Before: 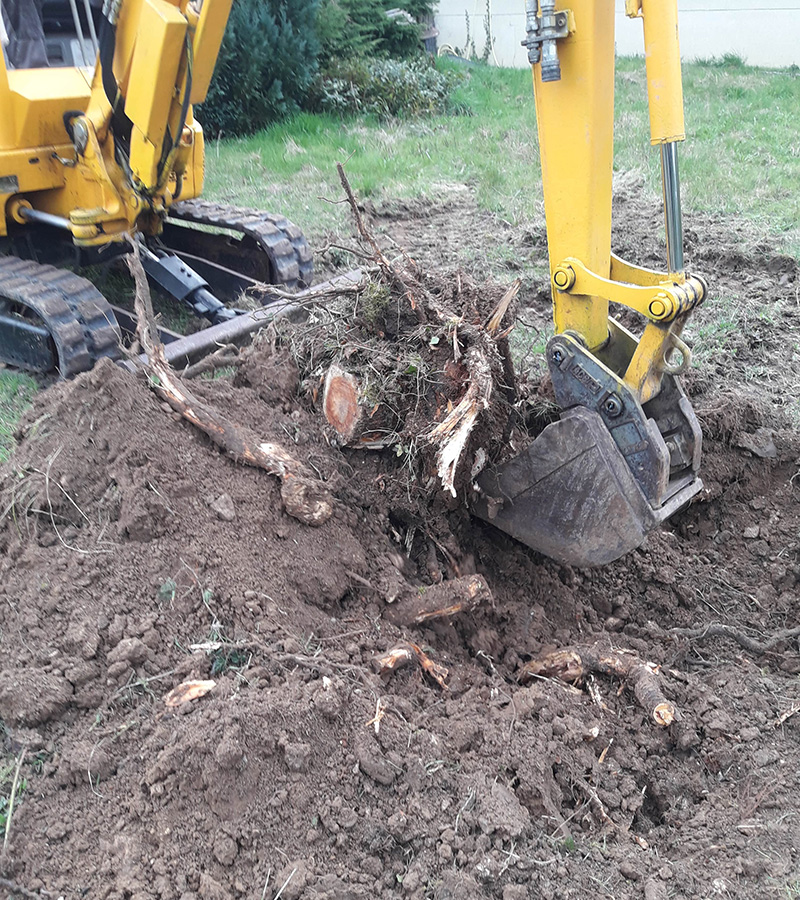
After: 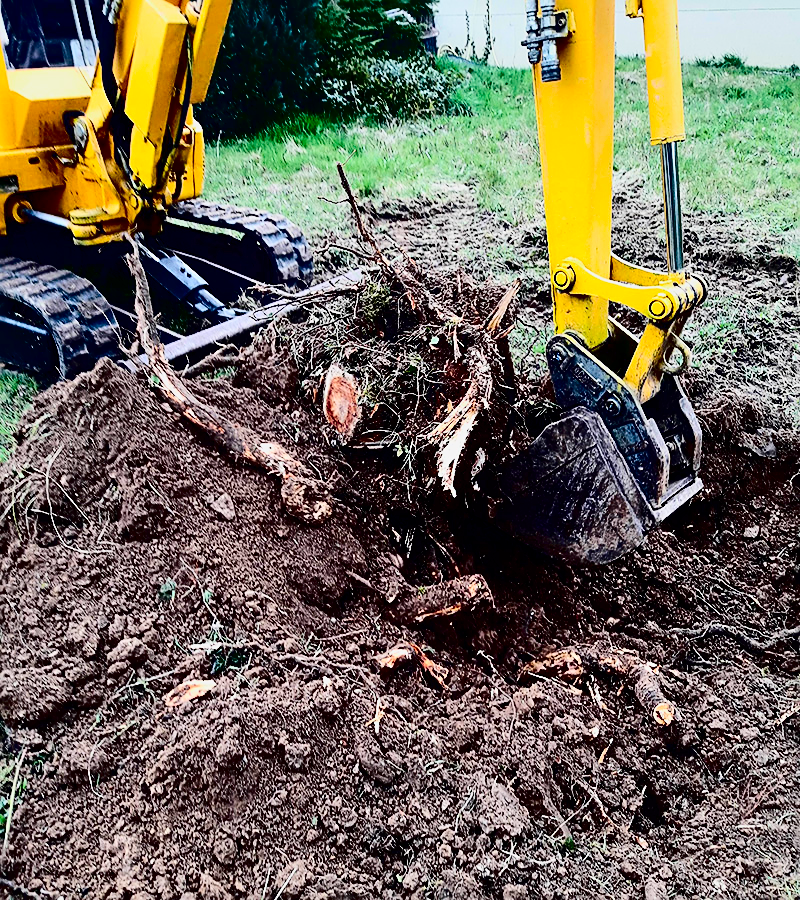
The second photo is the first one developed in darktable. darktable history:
sharpen: on, module defaults
exposure: exposure 0.128 EV, compensate highlight preservation false
contrast brightness saturation: contrast 0.77, brightness -1, saturation 1
filmic rgb: black relative exposure -7.65 EV, white relative exposure 4.56 EV, hardness 3.61
shadows and highlights: low approximation 0.01, soften with gaussian
